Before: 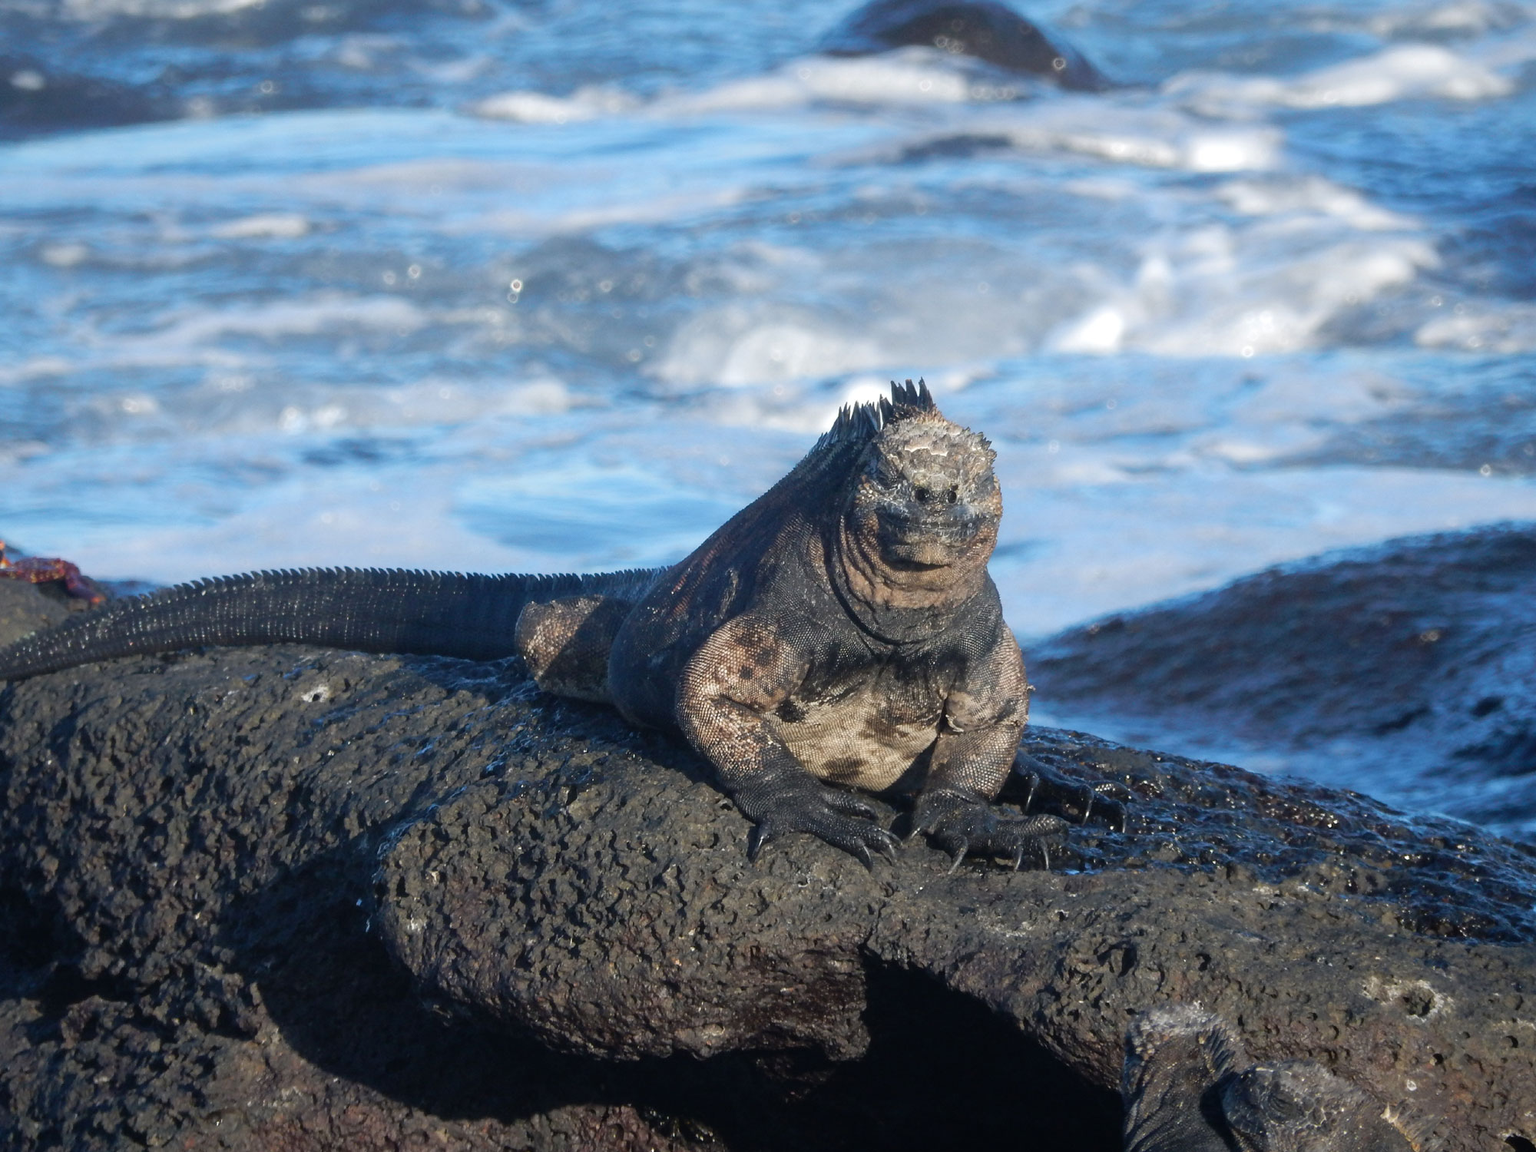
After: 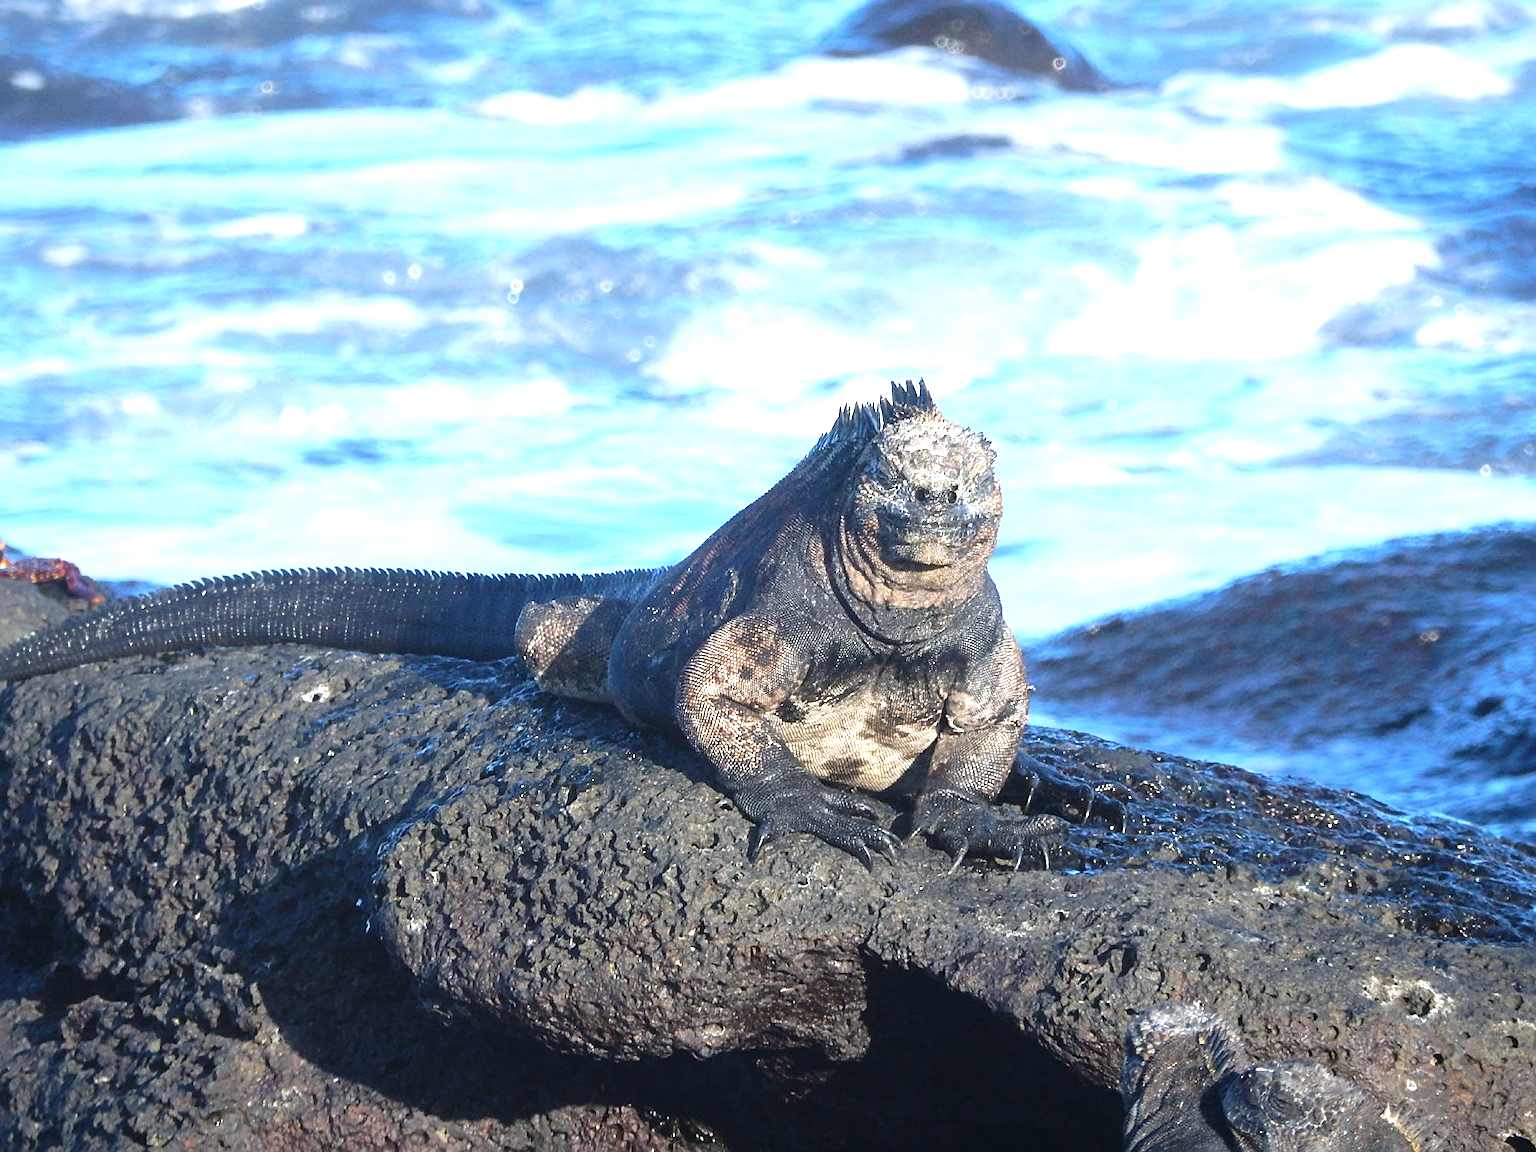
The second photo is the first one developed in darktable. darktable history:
sharpen: on, module defaults
exposure: black level correction 0, exposure 1.2 EV, compensate exposure bias true, compensate highlight preservation false
white balance: red 0.967, blue 1.049
